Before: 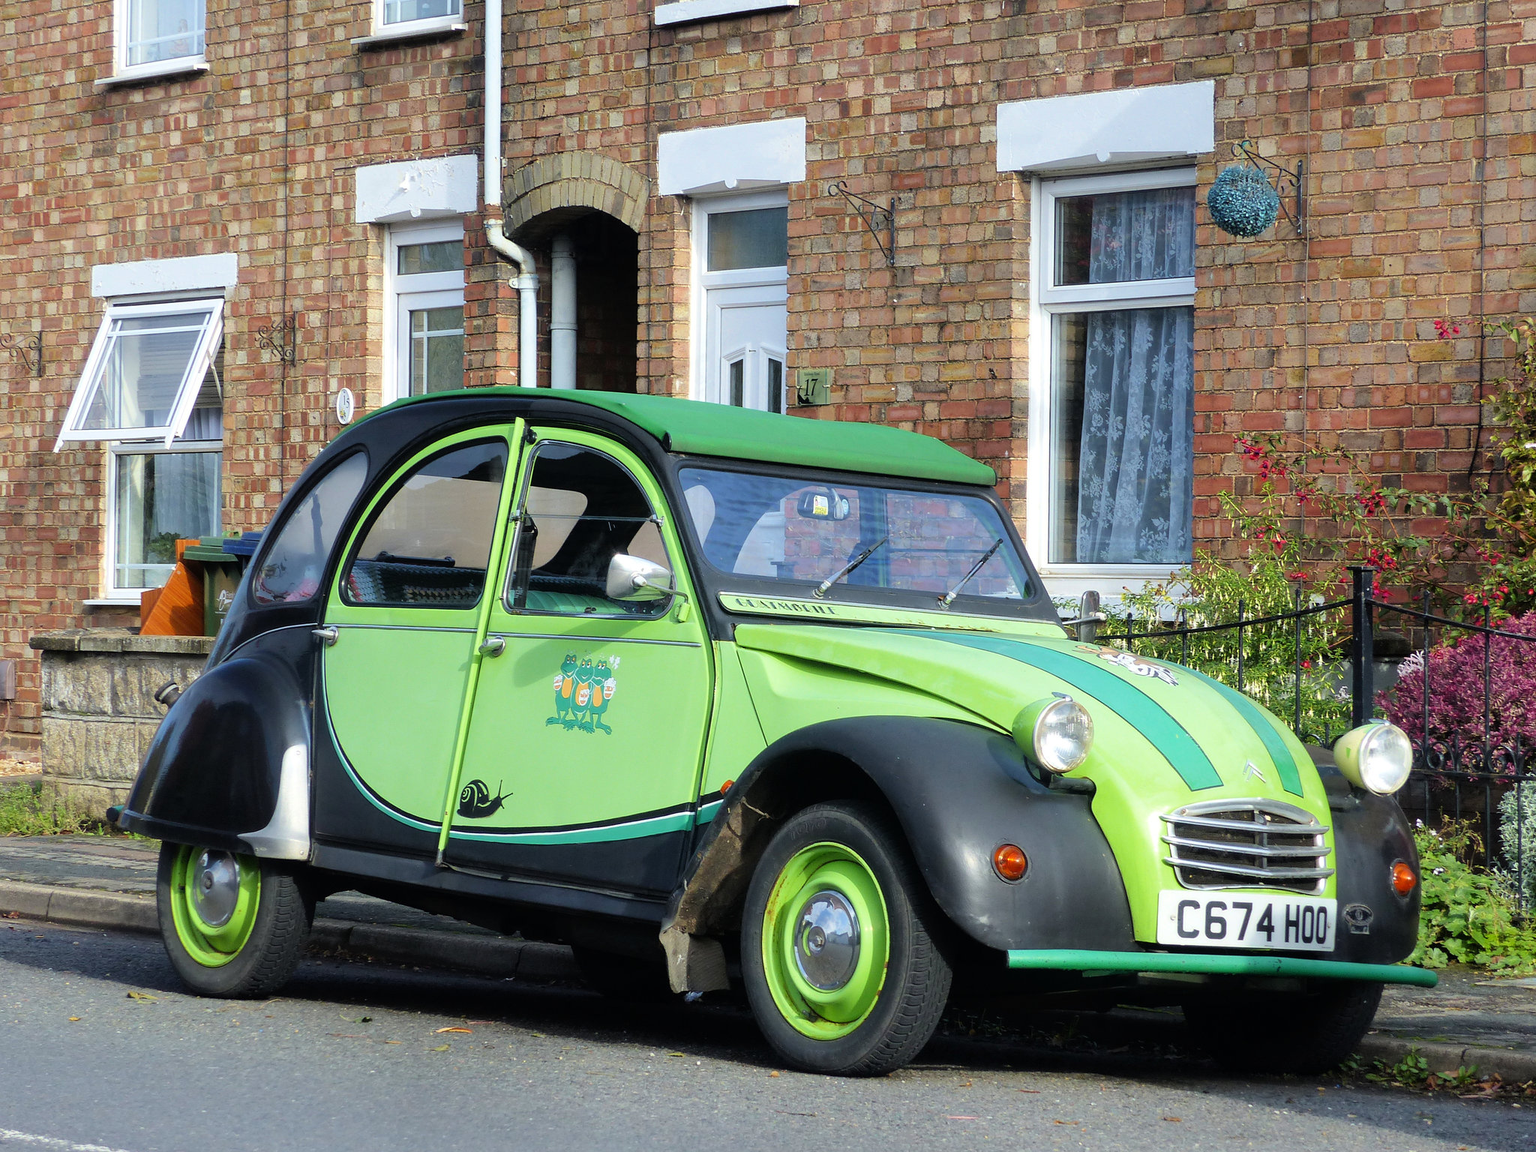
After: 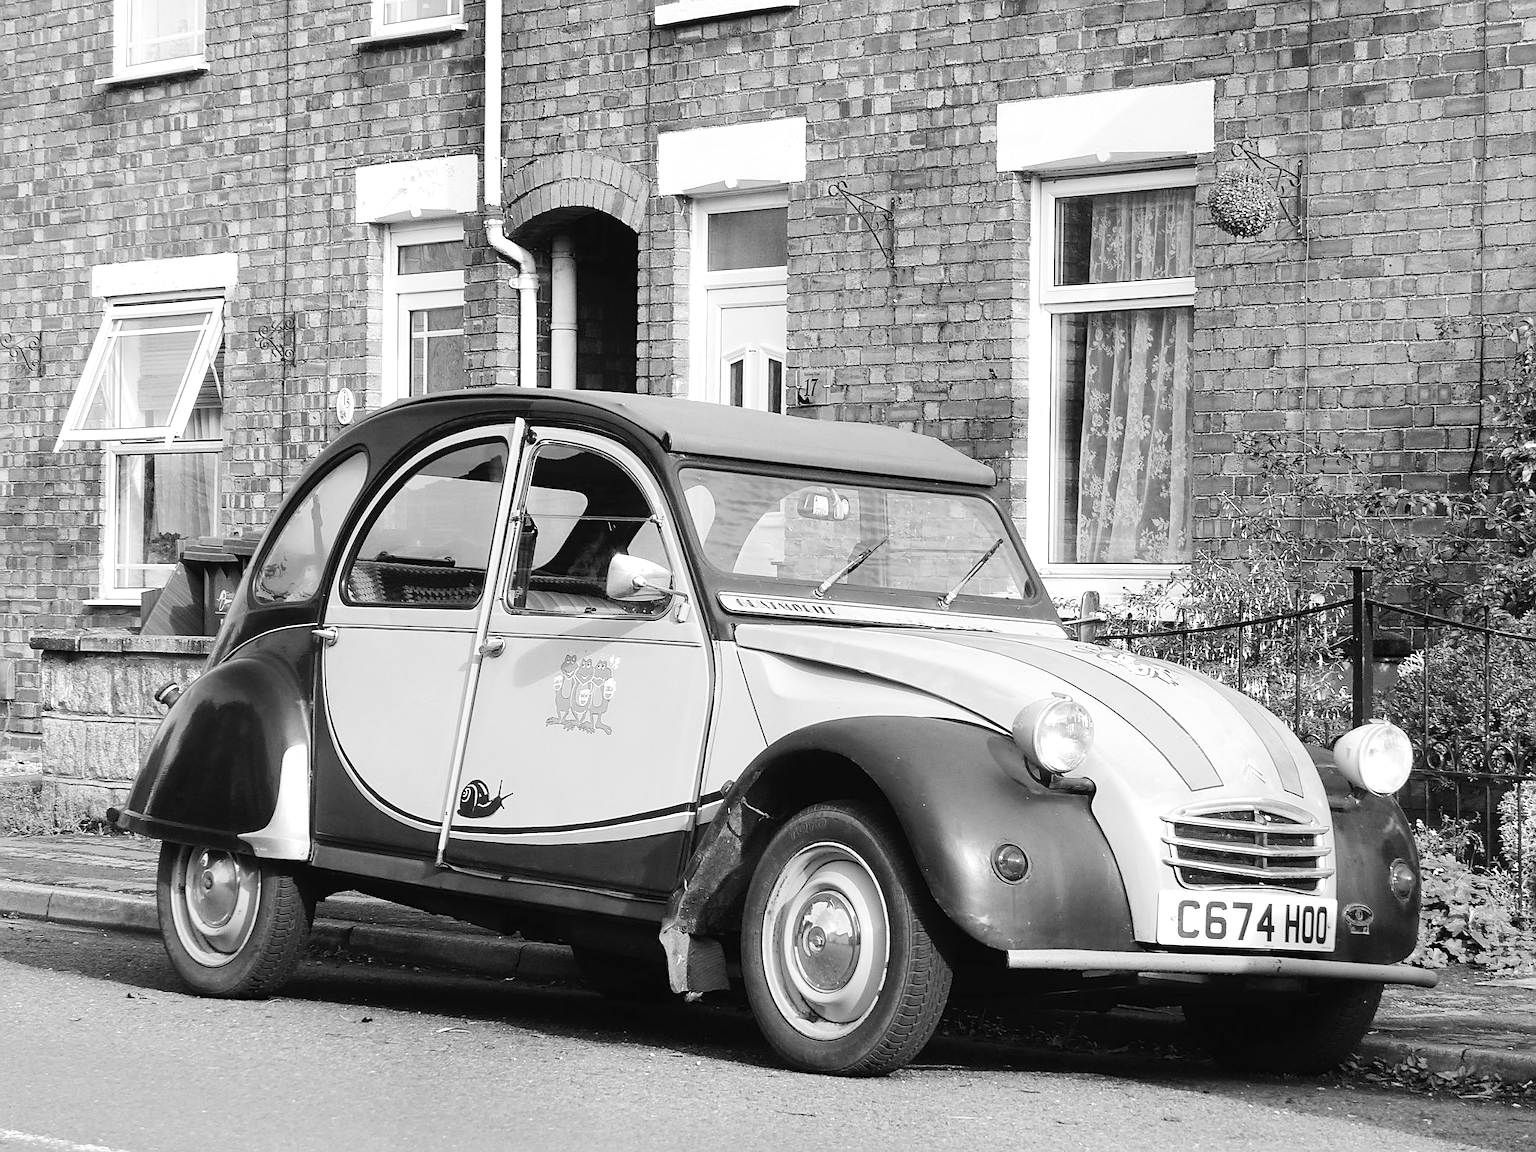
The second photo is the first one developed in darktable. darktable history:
tone curve: curves: ch0 [(0, 0.013) (0.036, 0.045) (0.274, 0.286) (0.566, 0.623) (0.794, 0.827) (1, 0.953)]; ch1 [(0, 0) (0.389, 0.403) (0.462, 0.48) (0.499, 0.5) (0.524, 0.527) (0.57, 0.599) (0.626, 0.65) (0.761, 0.781) (1, 1)]; ch2 [(0, 0) (0.464, 0.478) (0.5, 0.501) (0.533, 0.542) (0.599, 0.613) (0.704, 0.731) (1, 1)], preserve colors none
color calibration: output gray [0.267, 0.423, 0.261, 0], illuminant custom, x 0.431, y 0.395, temperature 3079.09 K, gamut compression 1.64
exposure: black level correction 0, exposure 0.5 EV, compensate exposure bias true, compensate highlight preservation false
sharpen: on, module defaults
